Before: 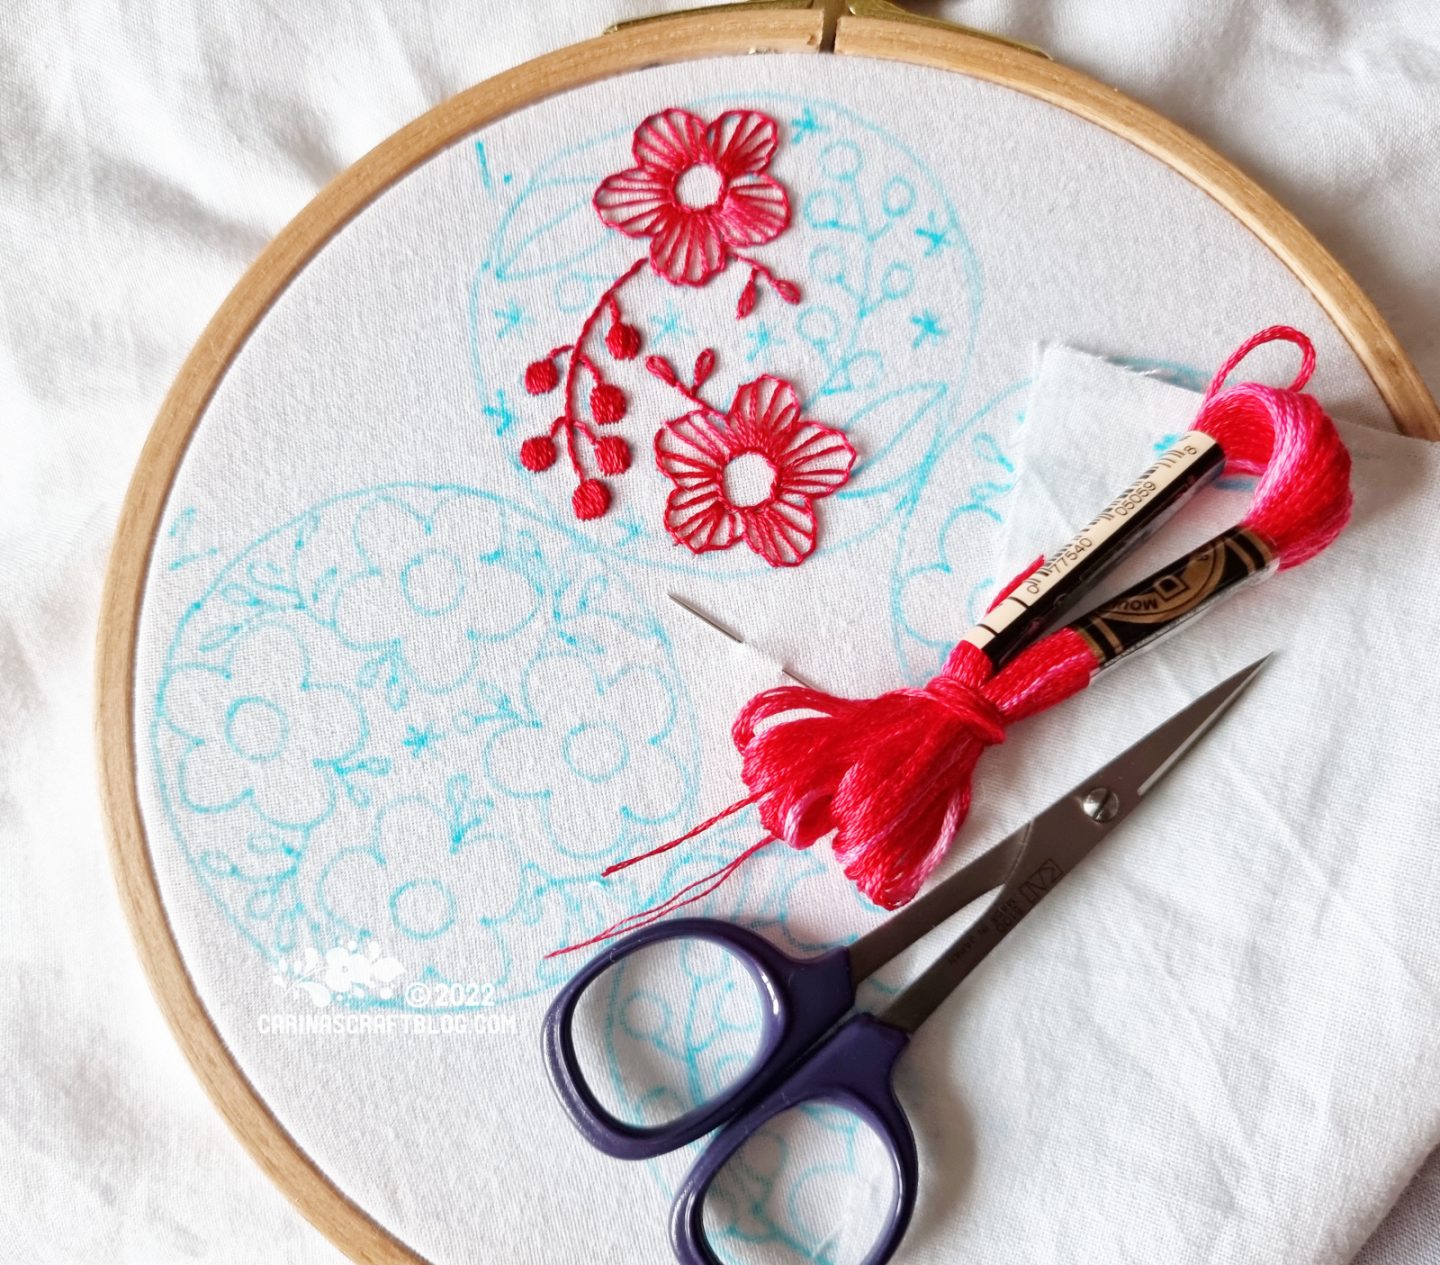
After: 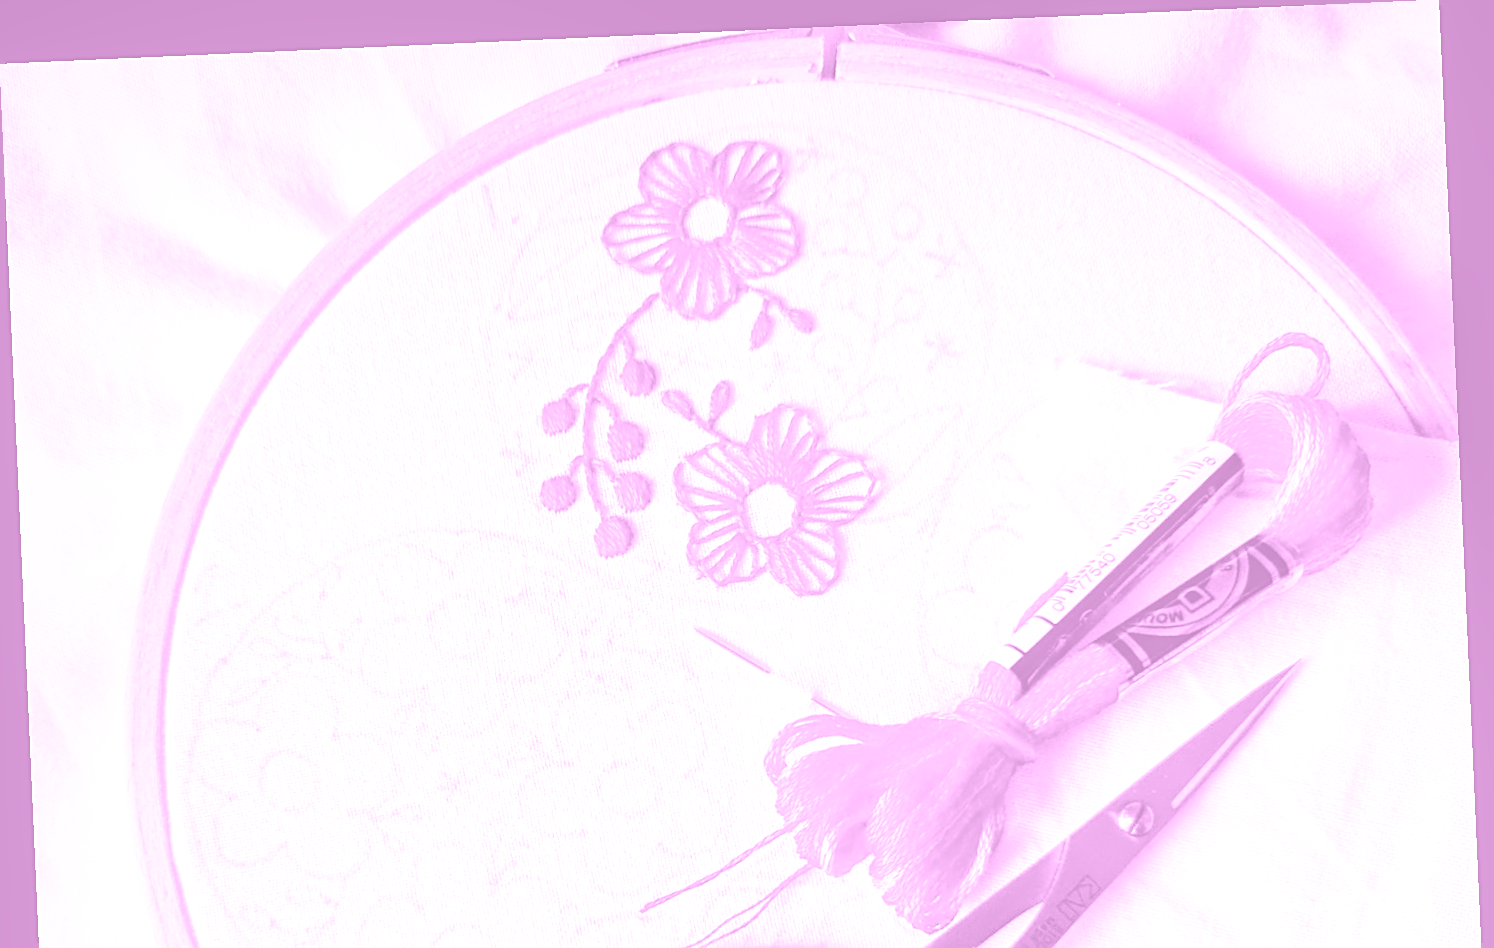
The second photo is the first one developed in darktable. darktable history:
crop: bottom 28.576%
local contrast: on, module defaults
exposure: black level correction 0.008, exposure 0.979 EV, compensate highlight preservation false
colorize: hue 331.2°, saturation 75%, source mix 30.28%, lightness 70.52%, version 1
sharpen: on, module defaults
rotate and perspective: rotation -2.56°, automatic cropping off
tone equalizer: -8 EV -0.417 EV, -7 EV -0.389 EV, -6 EV -0.333 EV, -5 EV -0.222 EV, -3 EV 0.222 EV, -2 EV 0.333 EV, -1 EV 0.389 EV, +0 EV 0.417 EV, edges refinement/feathering 500, mask exposure compensation -1.57 EV, preserve details no
